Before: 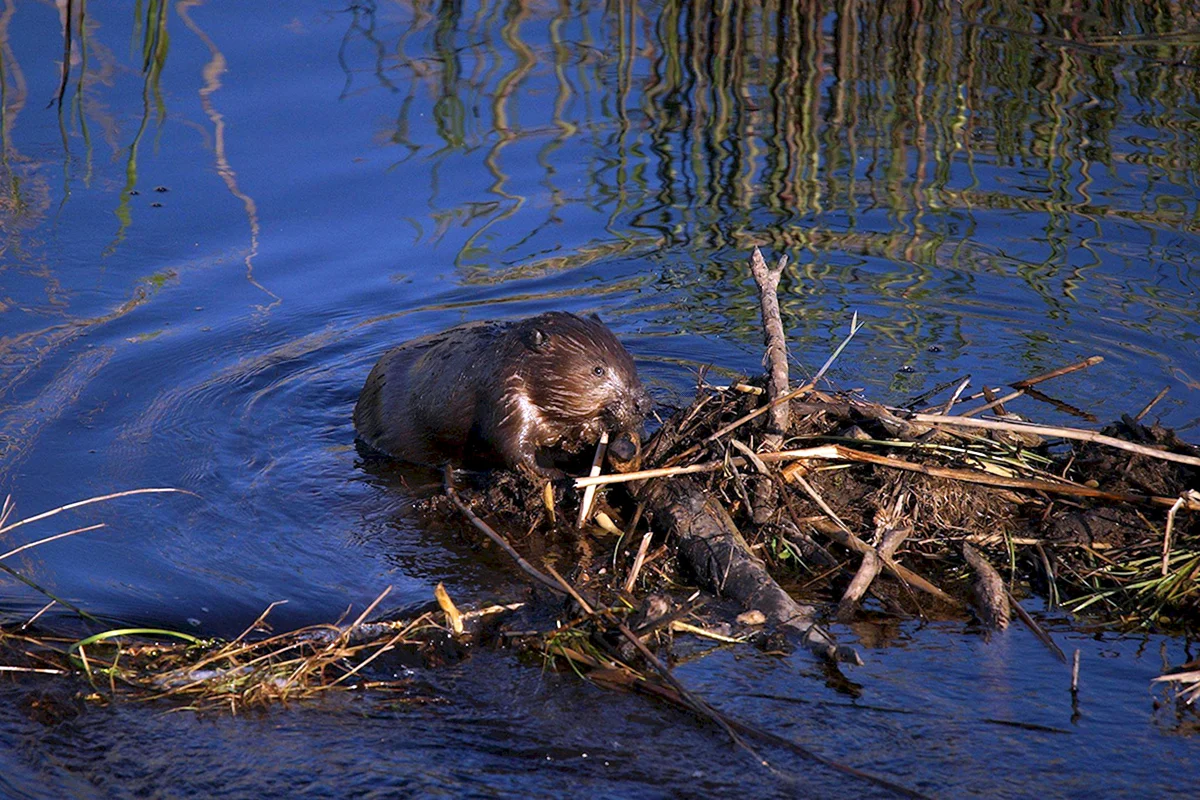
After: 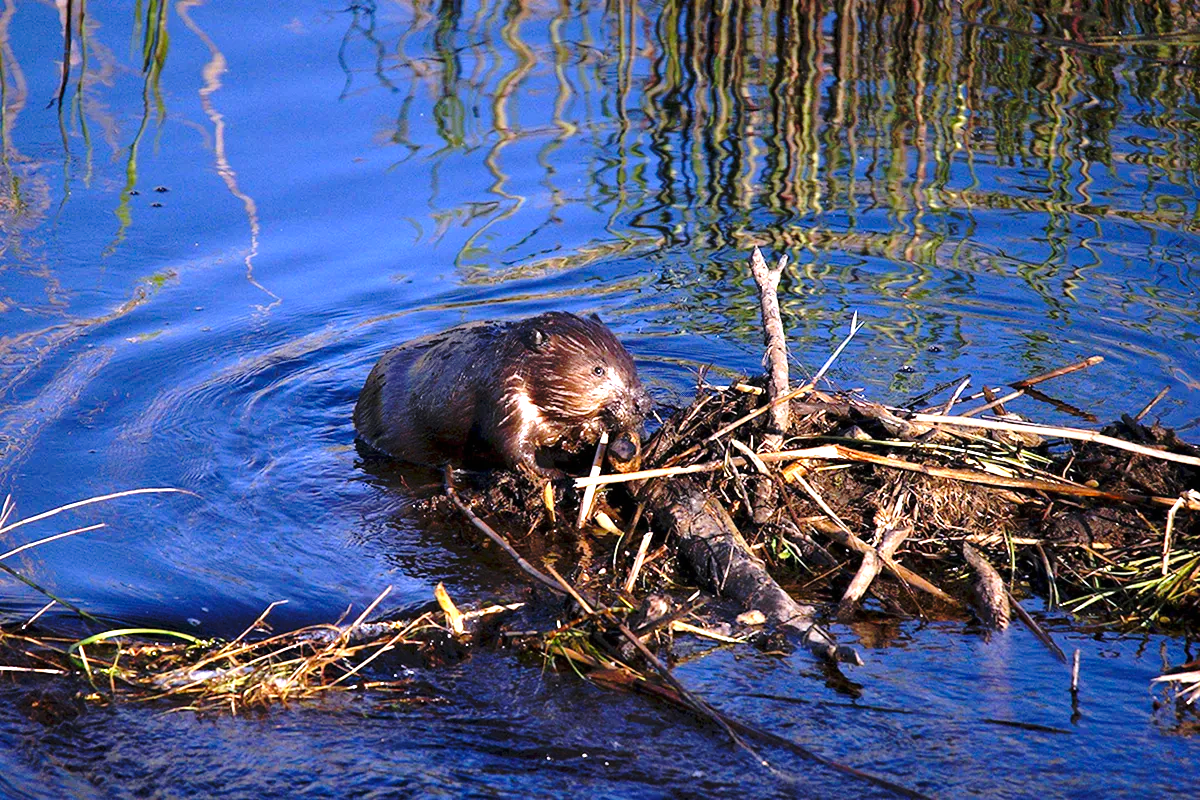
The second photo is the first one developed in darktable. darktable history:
exposure: black level correction 0, exposure 1.2 EV, compensate highlight preservation false
base curve: curves: ch0 [(0, 0) (0.073, 0.04) (0.157, 0.139) (0.492, 0.492) (0.758, 0.758) (1, 1)], preserve colors none
